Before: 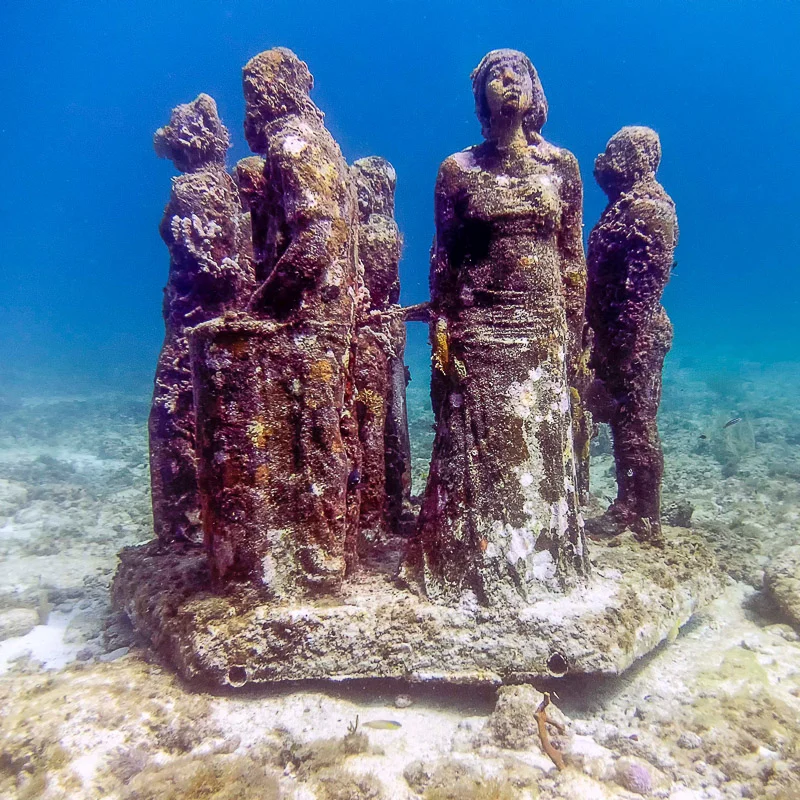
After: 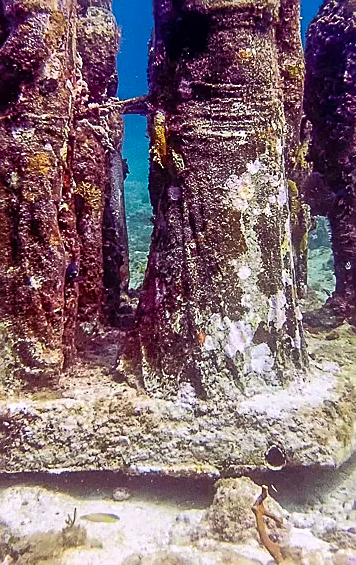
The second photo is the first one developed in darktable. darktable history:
velvia: strength 15.43%
contrast brightness saturation: saturation 0.127
exposure: exposure -0.045 EV, compensate highlight preservation false
crop: left 35.276%, top 25.993%, right 20.177%, bottom 3.346%
sharpen: on, module defaults
